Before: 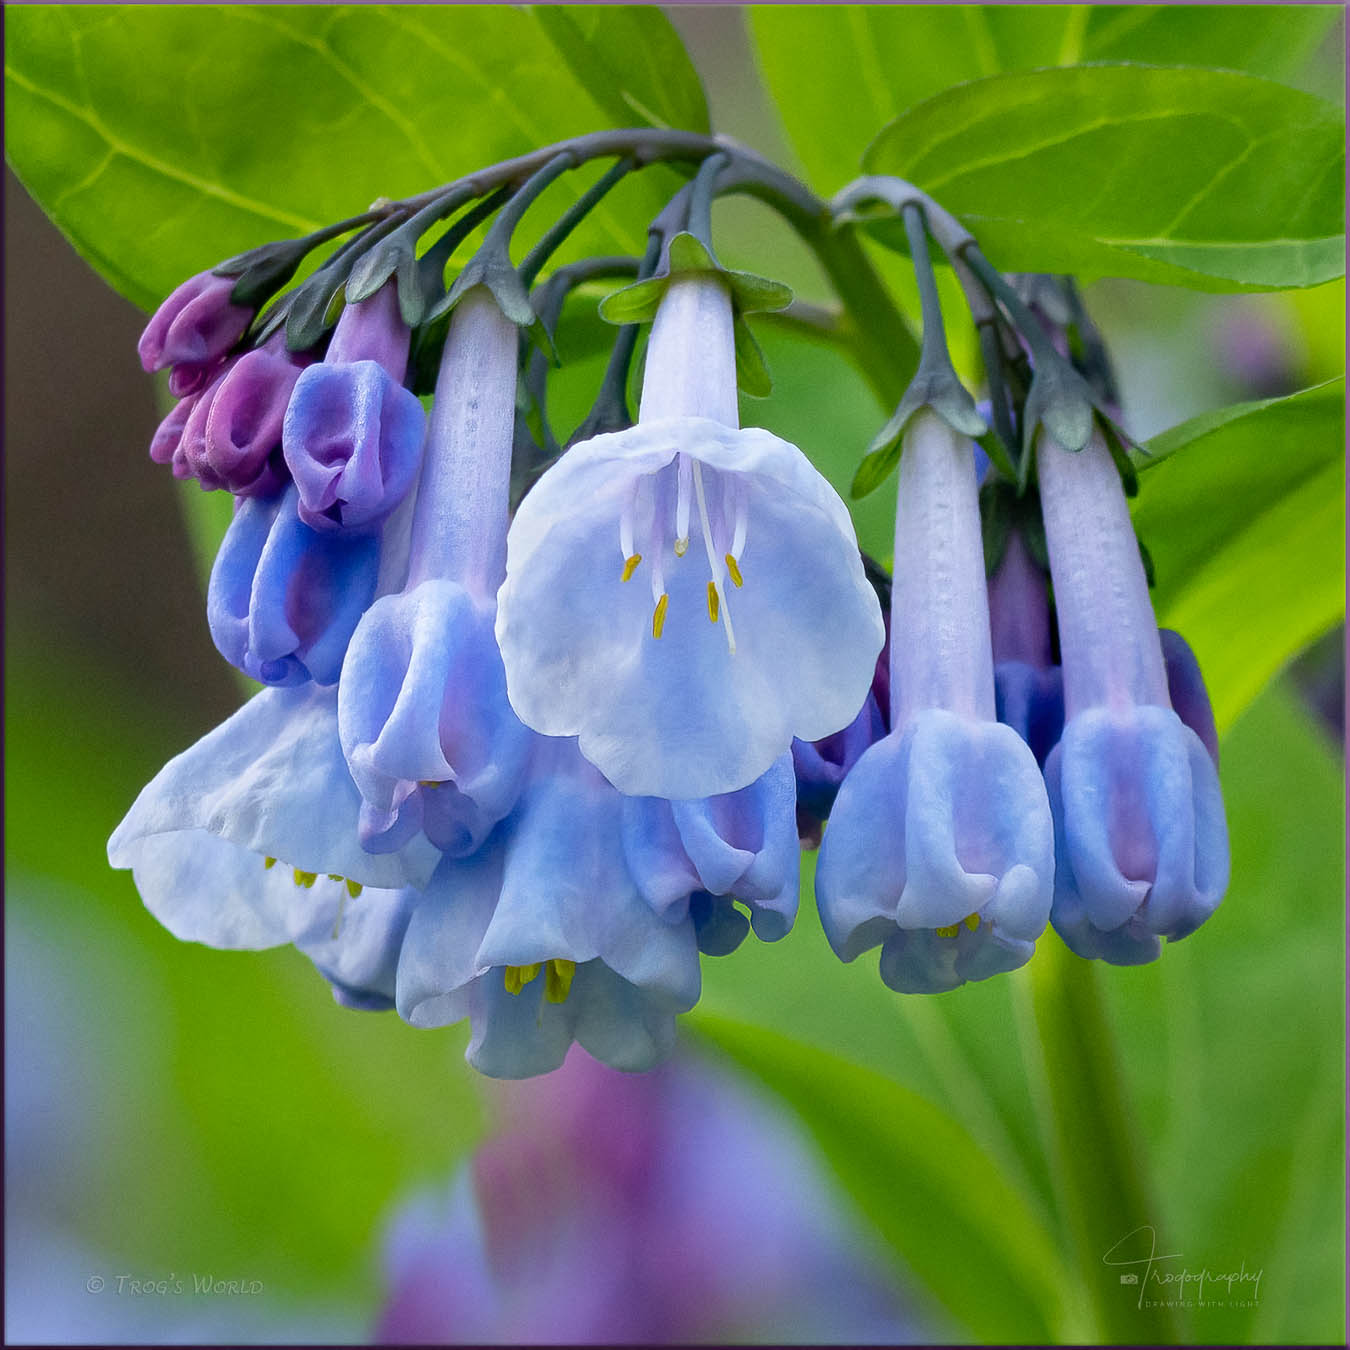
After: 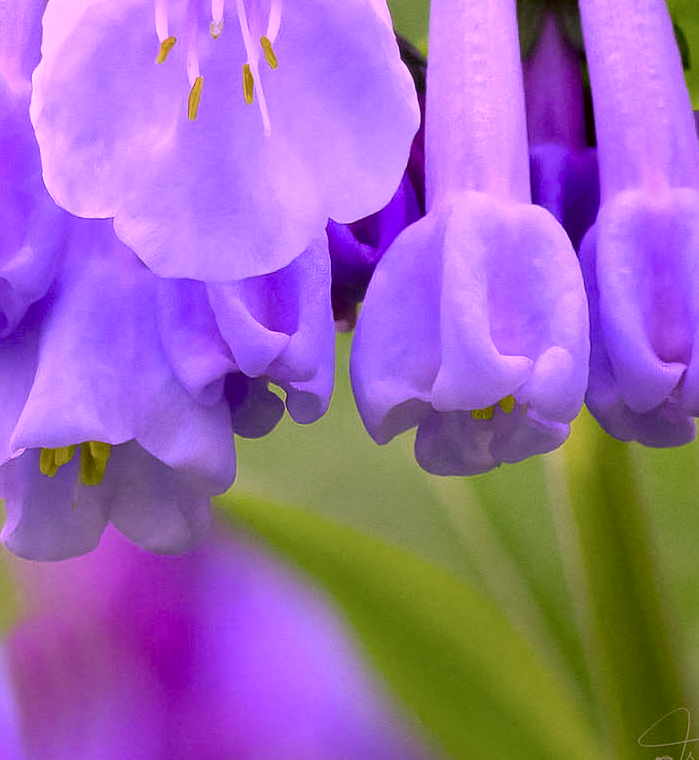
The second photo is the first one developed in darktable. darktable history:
crop: left 34.491%, top 38.408%, right 13.692%, bottom 5.259%
color correction: highlights a* 0.175, highlights b* 29.07, shadows a* -0.291, shadows b* 21.52
exposure: black level correction 0.001, exposure 0.017 EV, compensate exposure bias true, compensate highlight preservation false
color calibration: illuminant custom, x 0.379, y 0.481, temperature 4462.12 K
